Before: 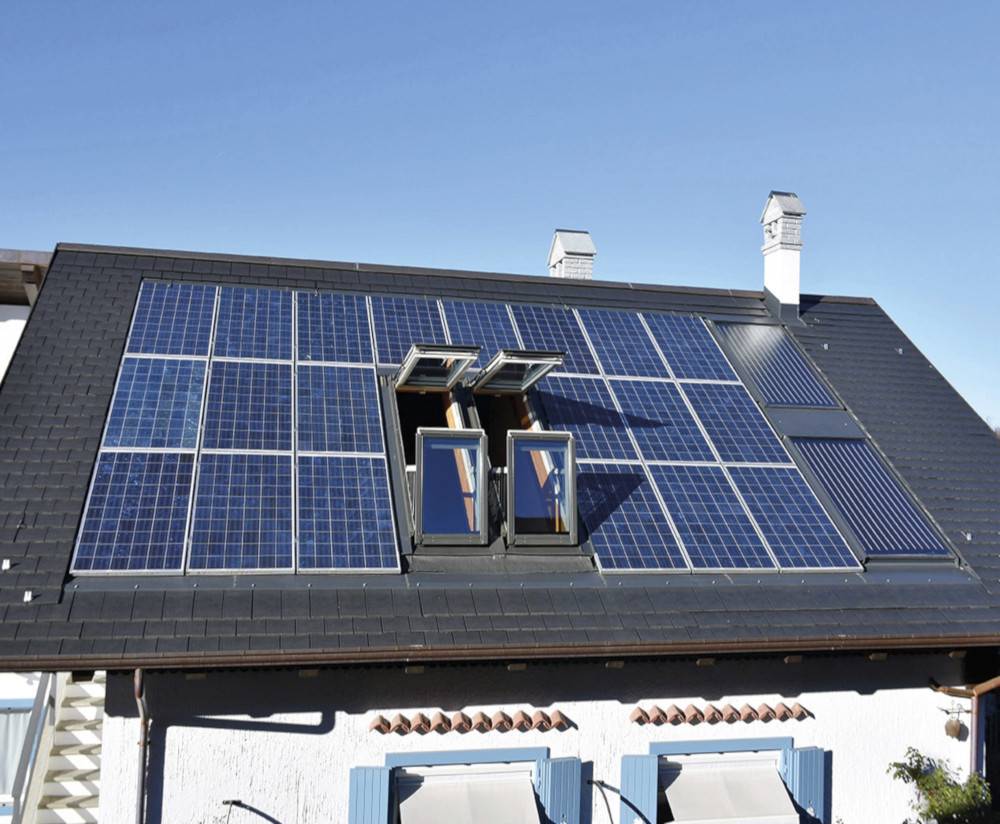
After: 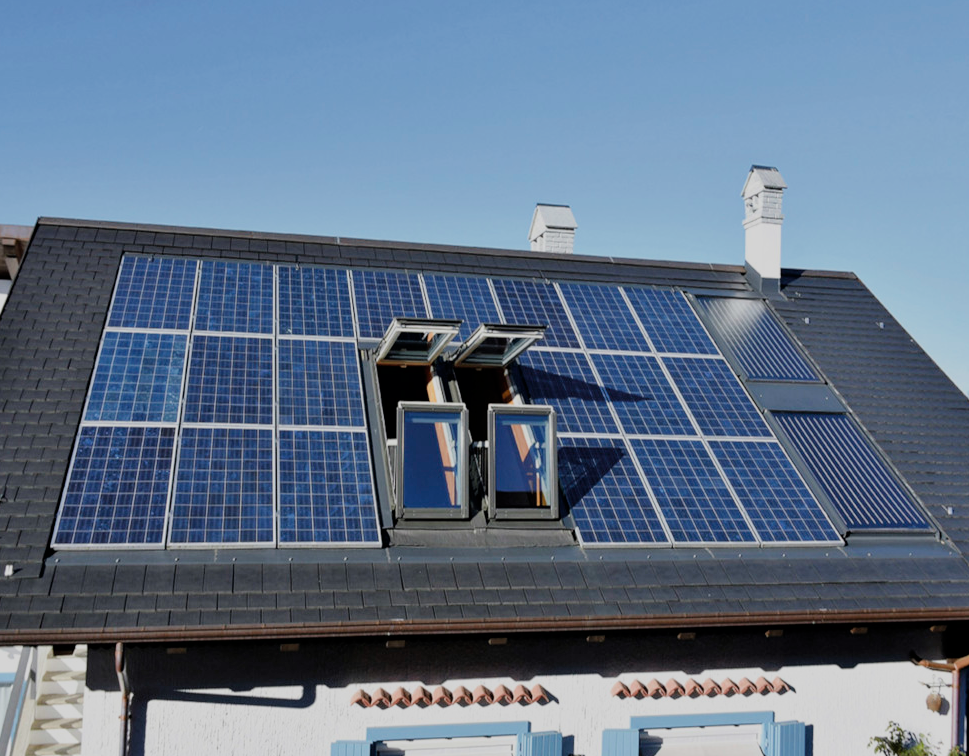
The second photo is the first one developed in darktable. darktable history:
filmic rgb: black relative exposure -7.65 EV, white relative exposure 4.56 EV, hardness 3.61
crop: left 1.964%, top 3.251%, right 1.122%, bottom 4.933%
